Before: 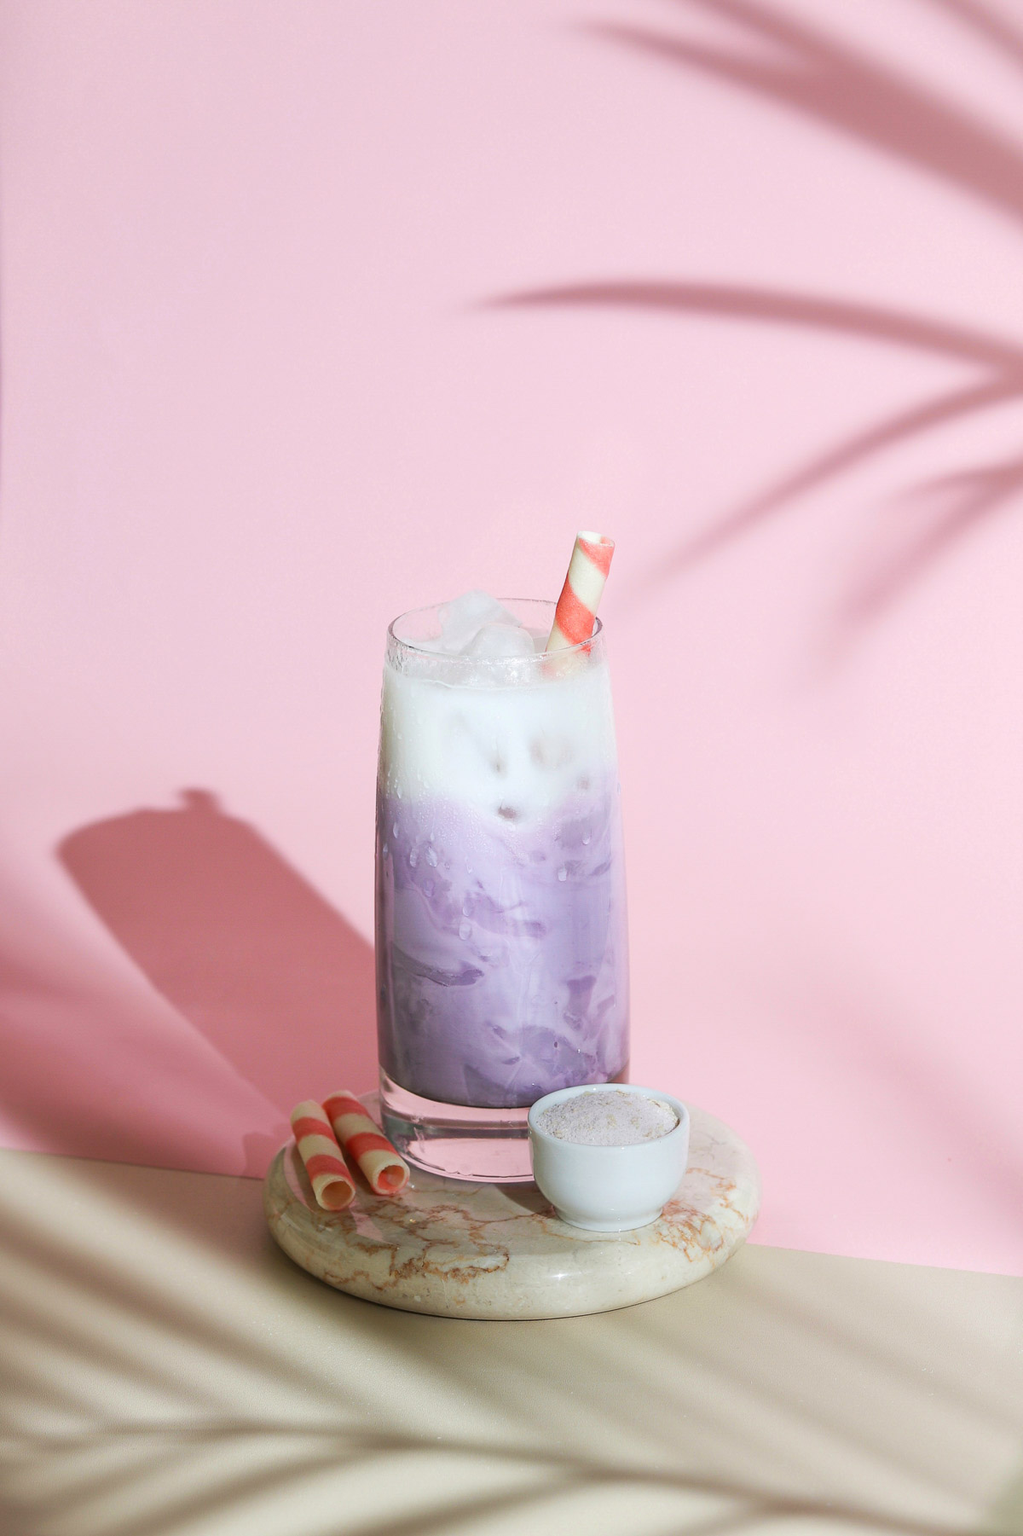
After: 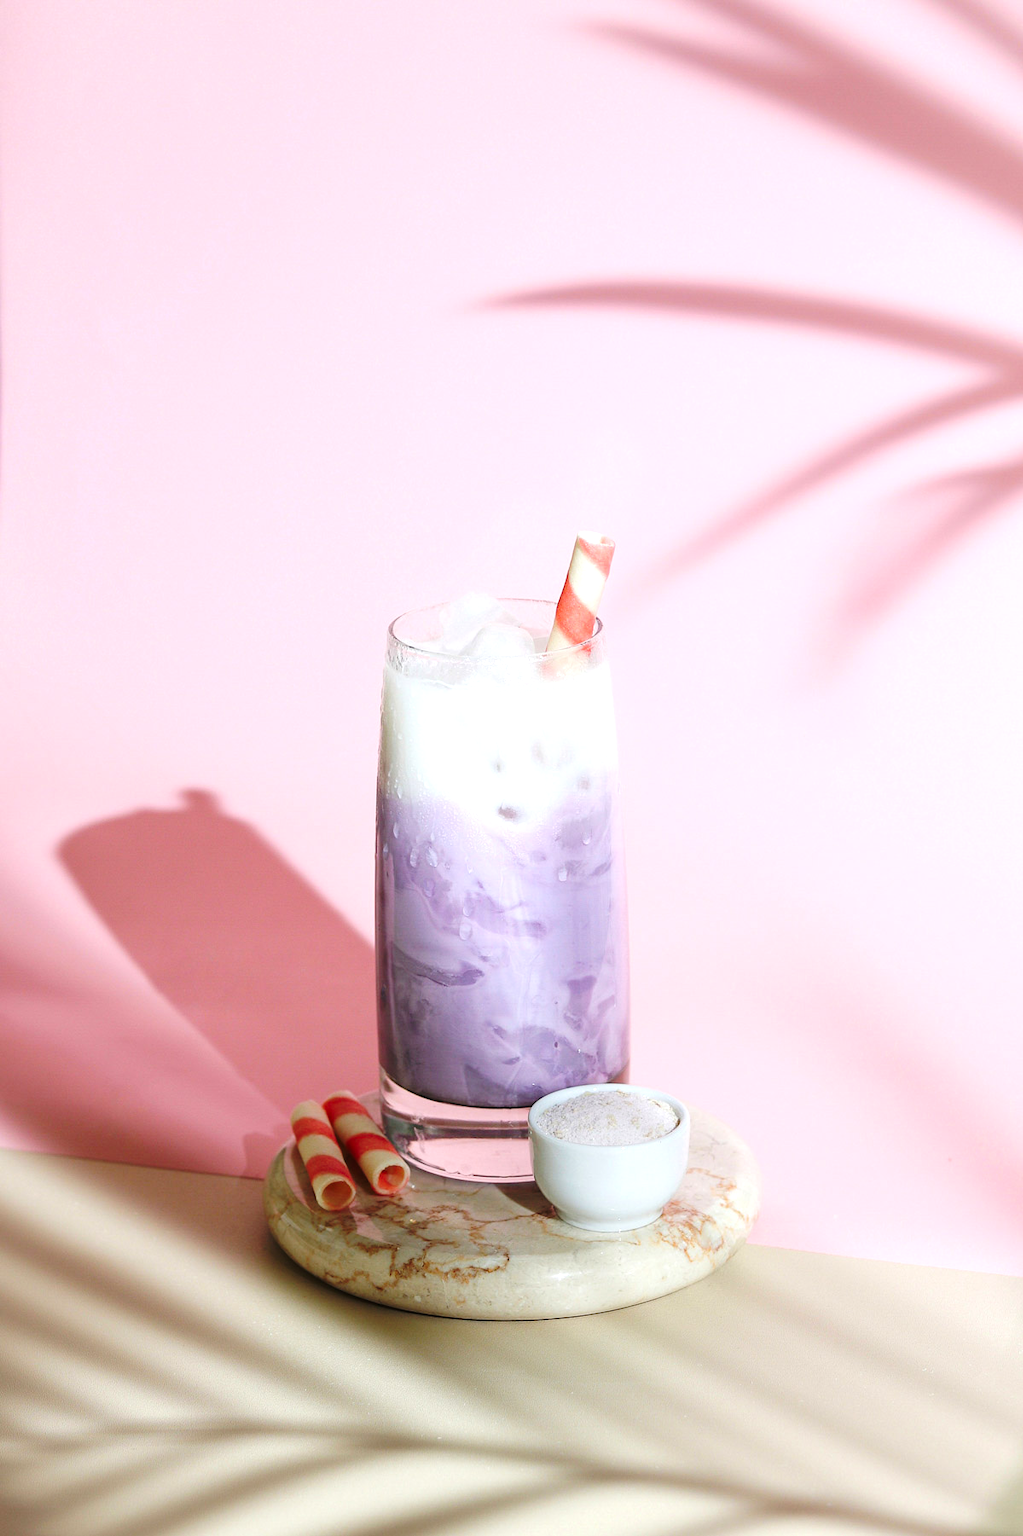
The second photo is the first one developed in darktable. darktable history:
tone equalizer: -8 EV -0.442 EV, -7 EV -0.402 EV, -6 EV -0.358 EV, -5 EV -0.22 EV, -3 EV 0.253 EV, -2 EV 0.355 EV, -1 EV 0.387 EV, +0 EV 0.415 EV
base curve: curves: ch0 [(0, 0) (0.073, 0.04) (0.157, 0.139) (0.492, 0.492) (0.758, 0.758) (1, 1)], preserve colors none
